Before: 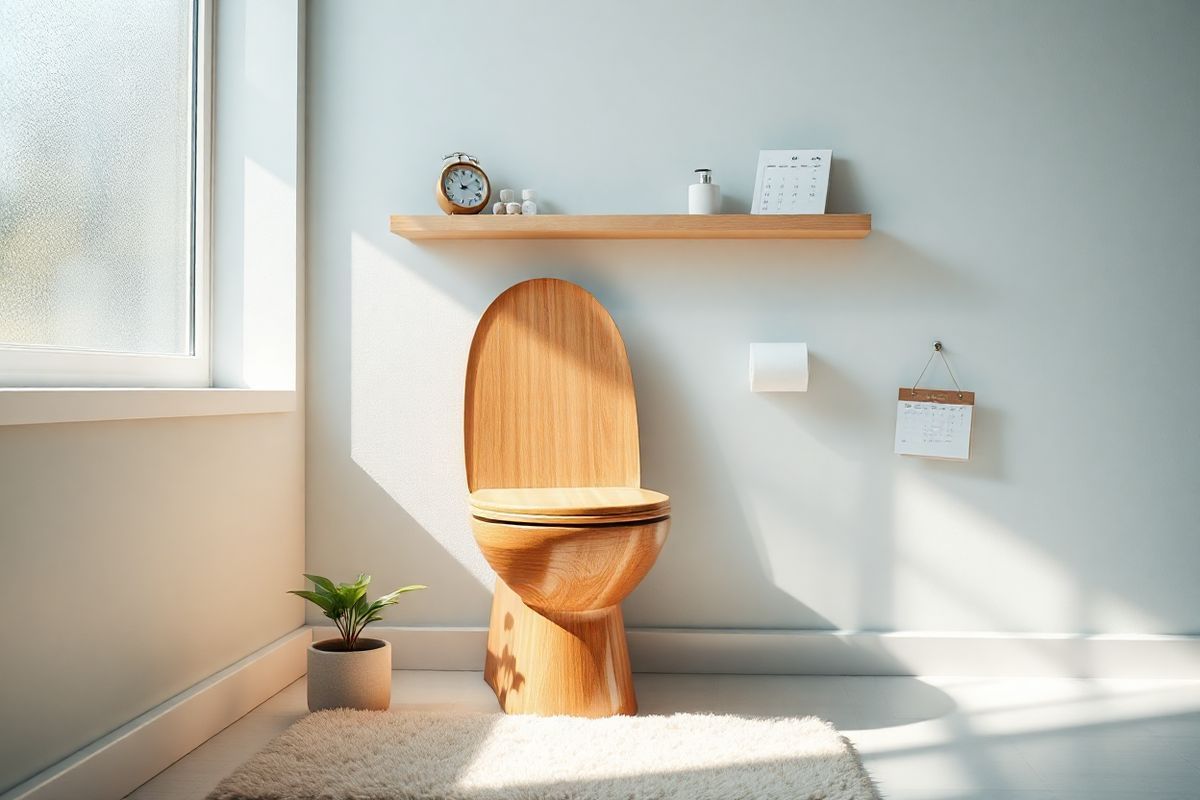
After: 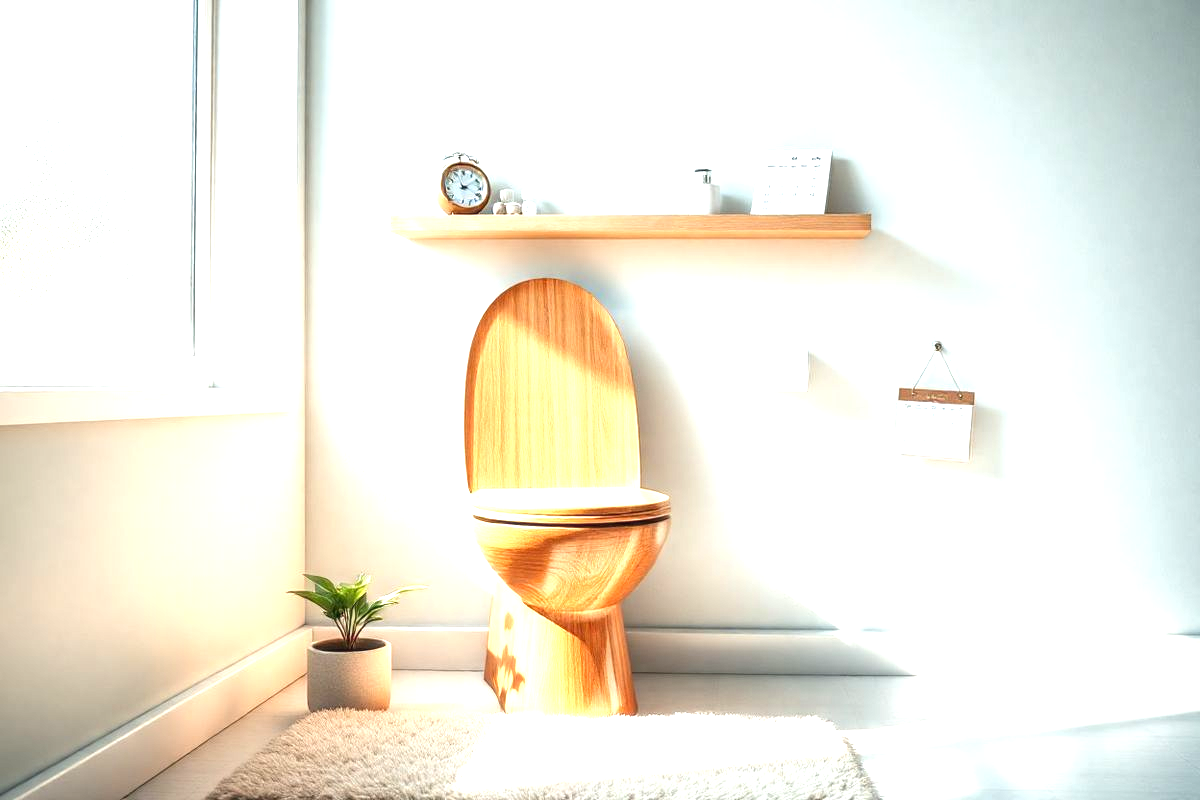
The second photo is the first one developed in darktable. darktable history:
local contrast: highlights 55%, shadows 52%, detail 130%, midtone range 0.452
exposure: black level correction 0, exposure 1.198 EV, compensate exposure bias true, compensate highlight preservation false
